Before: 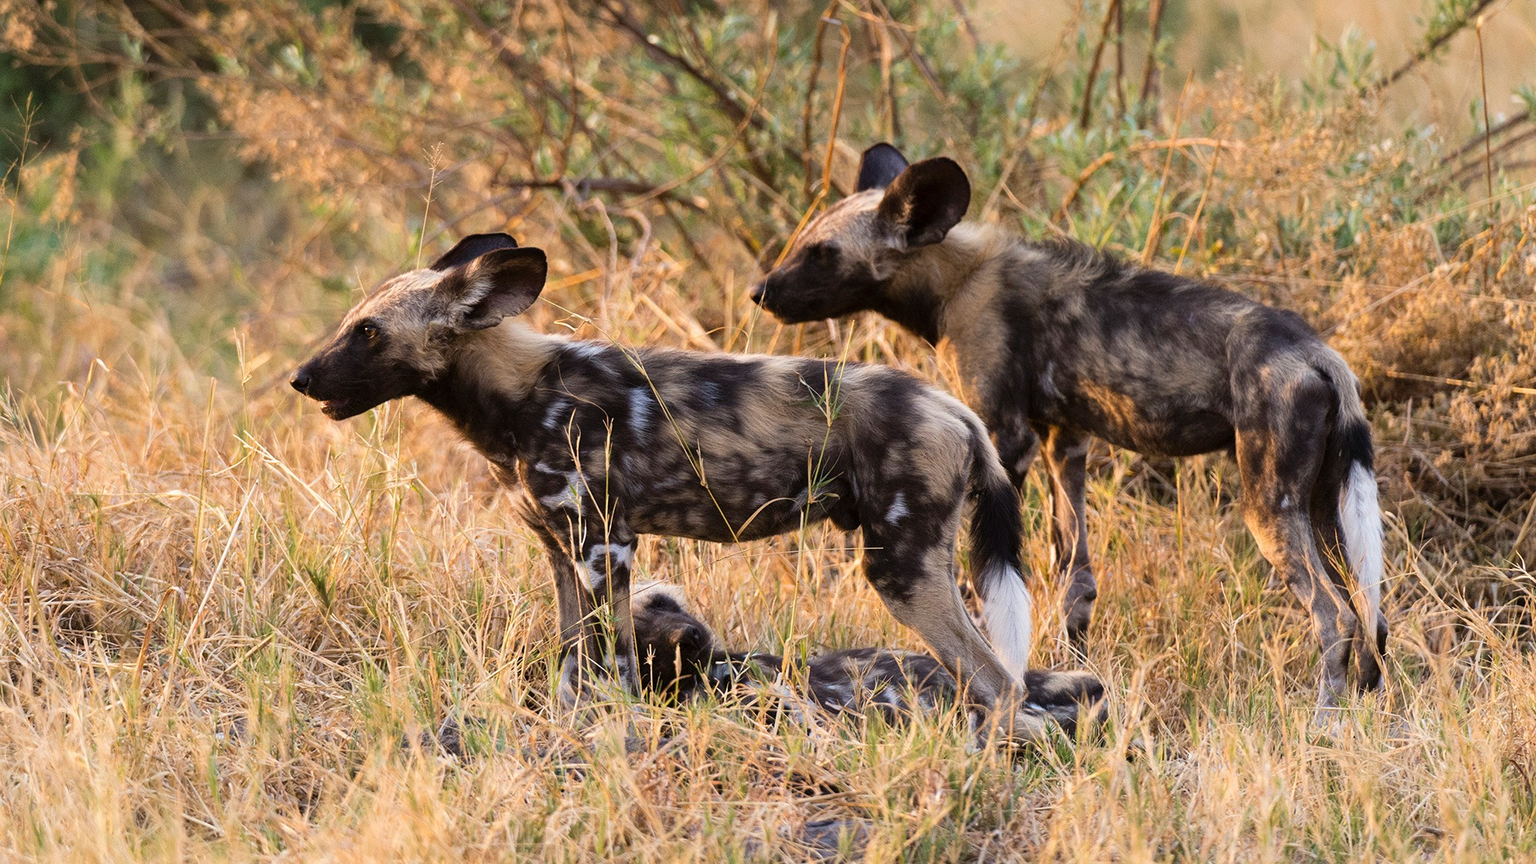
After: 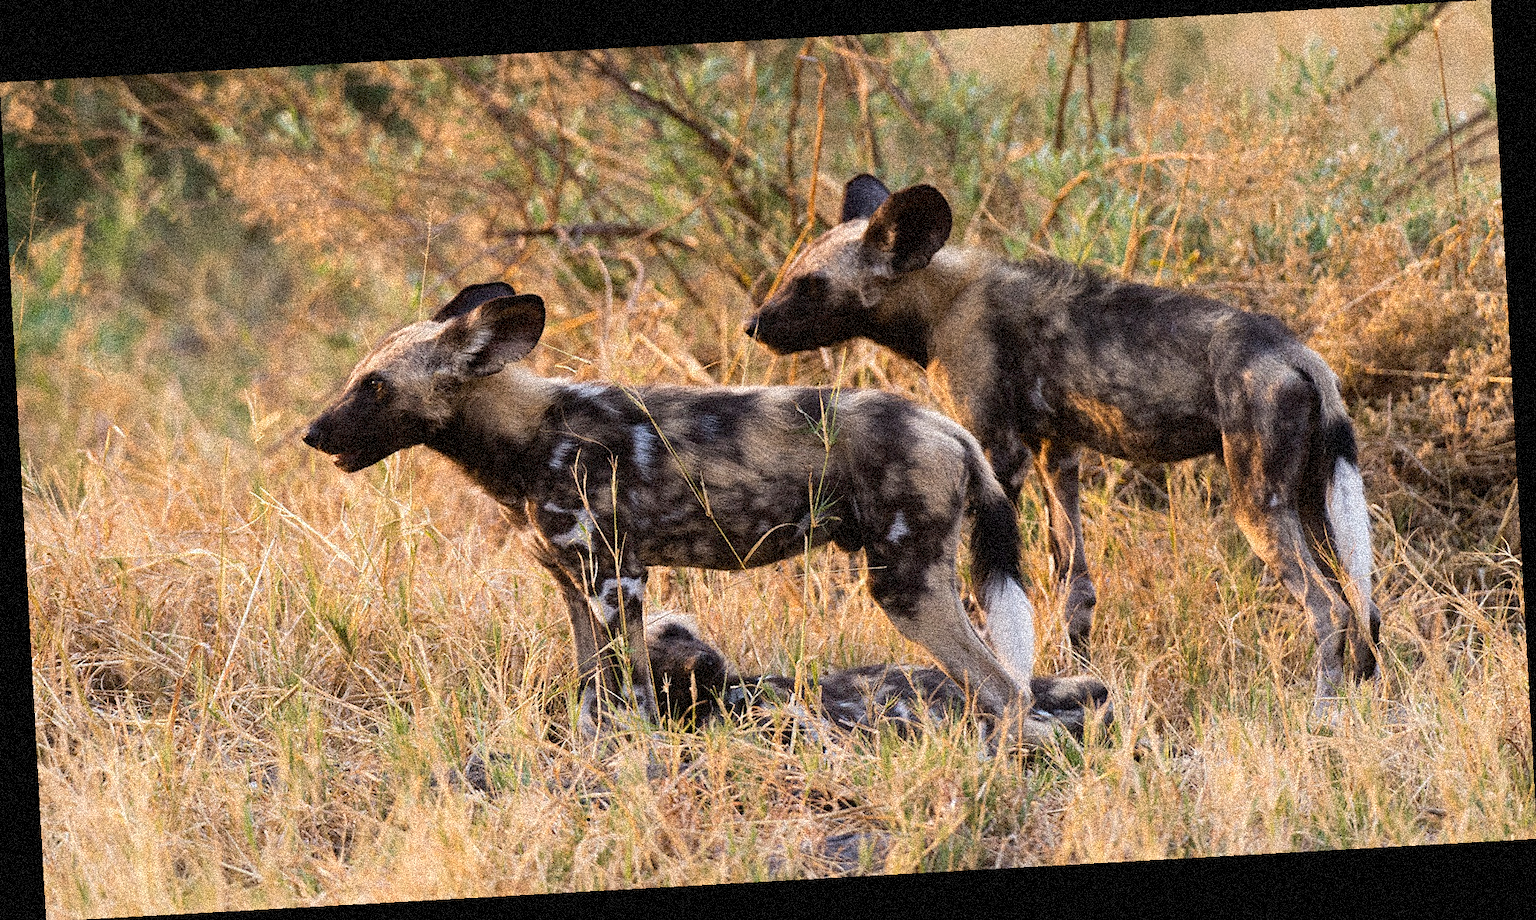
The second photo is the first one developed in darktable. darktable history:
rotate and perspective: rotation -3.18°, automatic cropping off
grain: coarseness 3.75 ISO, strength 100%, mid-tones bias 0%
